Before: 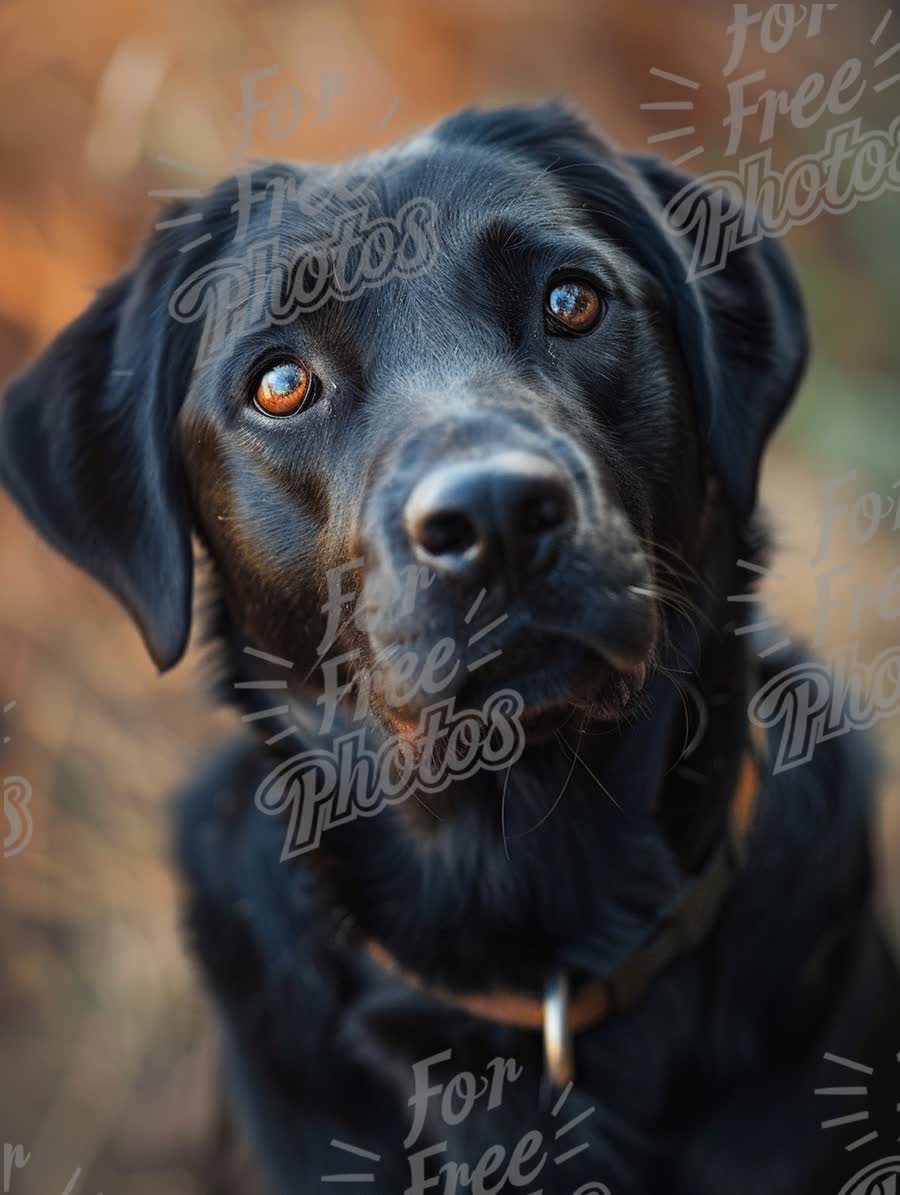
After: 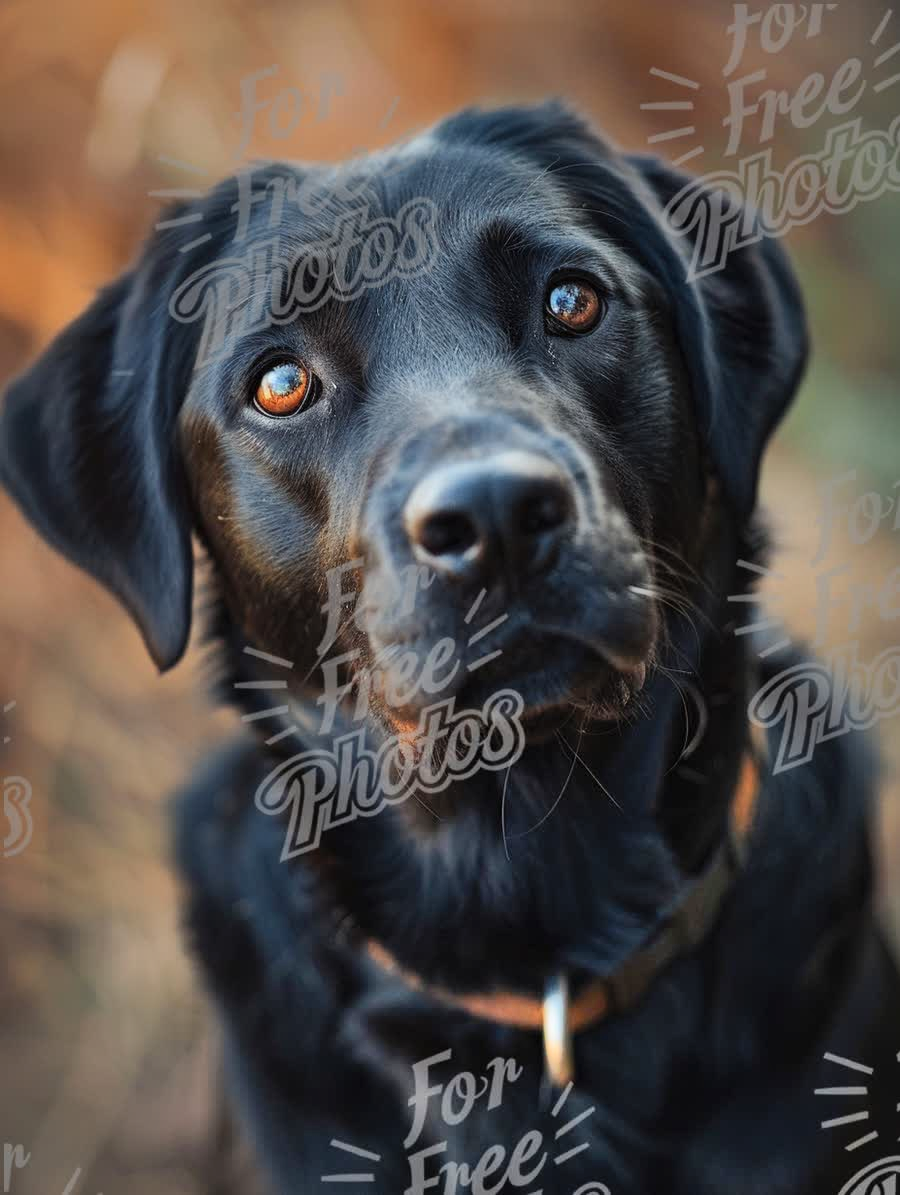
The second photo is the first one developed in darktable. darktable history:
shadows and highlights: radius 101.54, shadows 50.36, highlights -63.98, soften with gaussian
